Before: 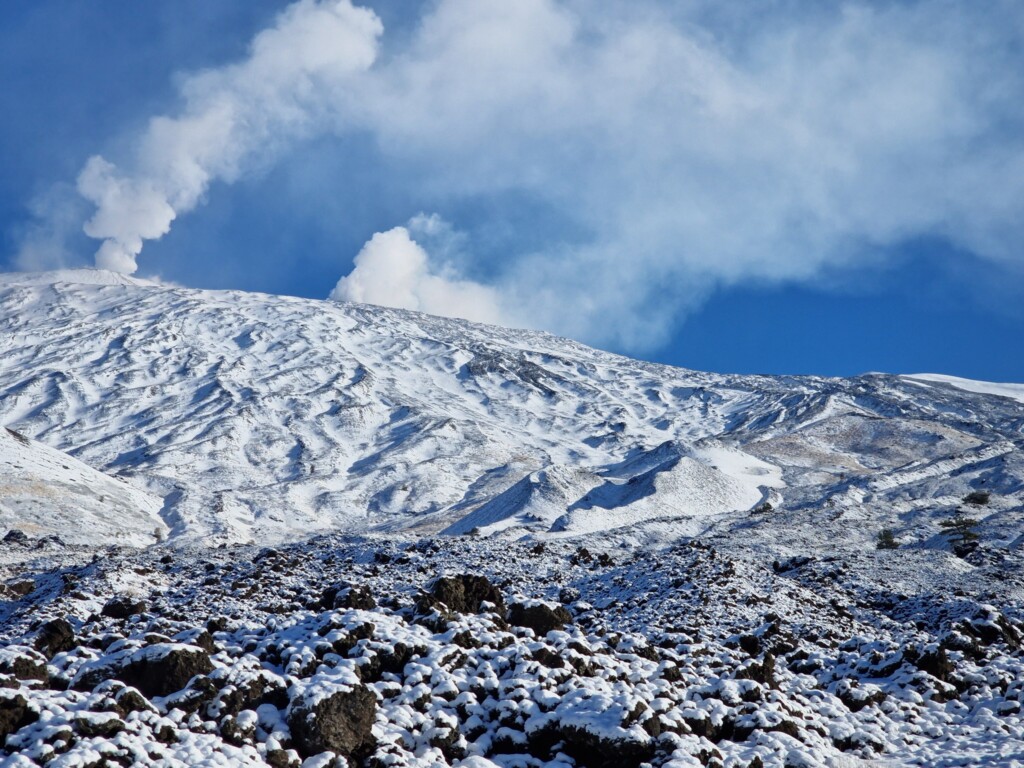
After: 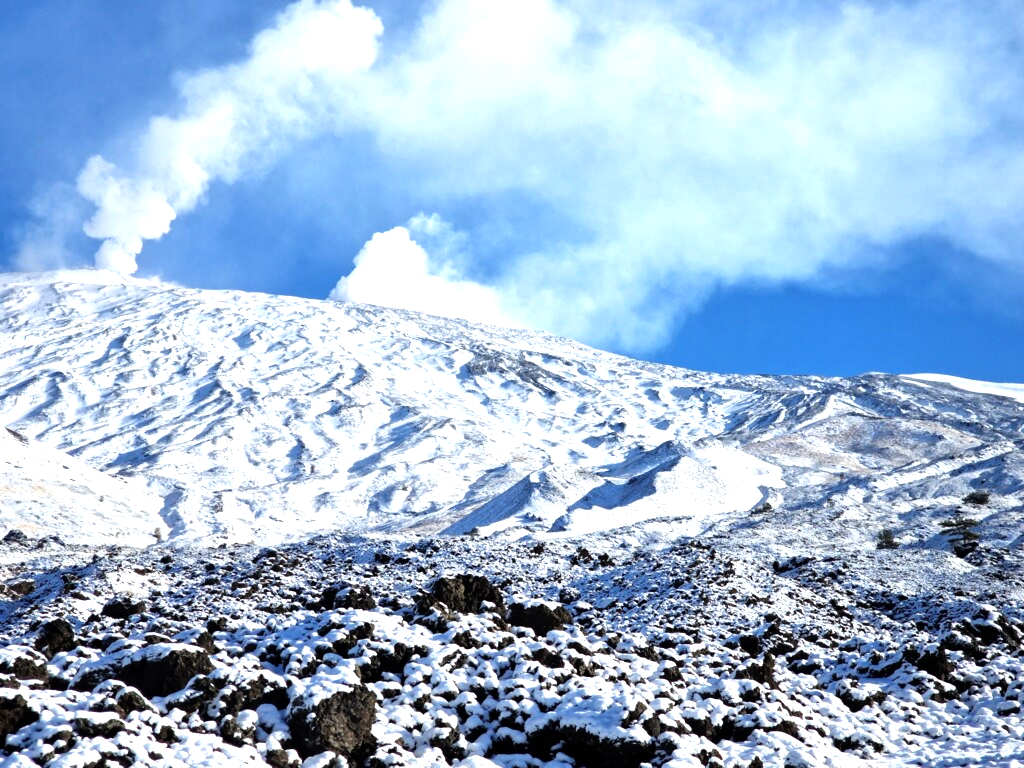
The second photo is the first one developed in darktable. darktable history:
tone equalizer: -8 EV -1.12 EV, -7 EV -0.988 EV, -6 EV -0.875 EV, -5 EV -0.595 EV, -3 EV 0.575 EV, -2 EV 0.864 EV, -1 EV 1.01 EV, +0 EV 1.06 EV
